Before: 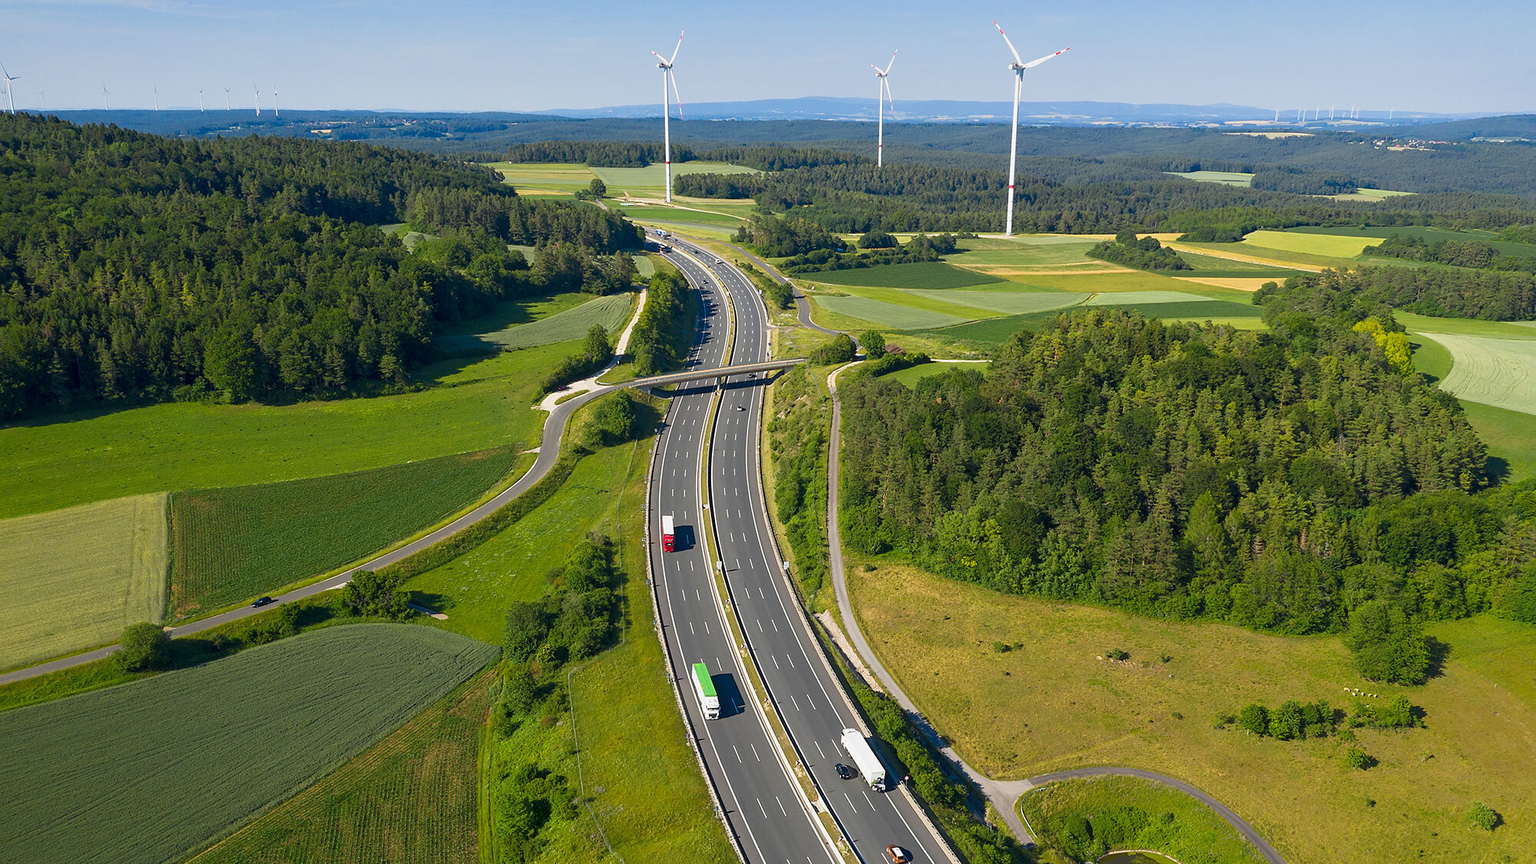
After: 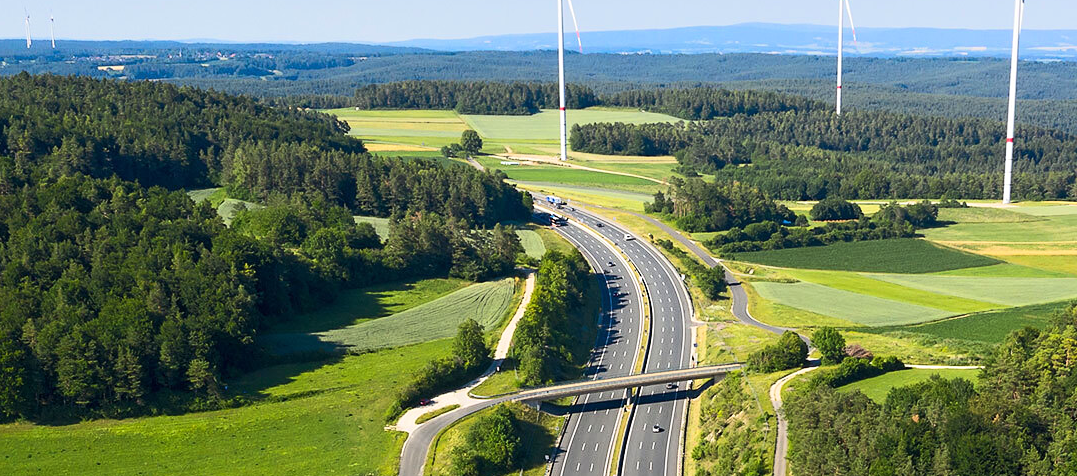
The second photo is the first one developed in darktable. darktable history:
tone equalizer: -8 EV 0.016 EV, -7 EV -0.014 EV, -6 EV 0.008 EV, -5 EV 0.023 EV, -4 EV 0.299 EV, -3 EV 0.675 EV, -2 EV 0.58 EV, -1 EV 0.172 EV, +0 EV 0.026 EV, edges refinement/feathering 500, mask exposure compensation -1.57 EV, preserve details no
crop: left 15.357%, top 9.228%, right 30.761%, bottom 48.426%
